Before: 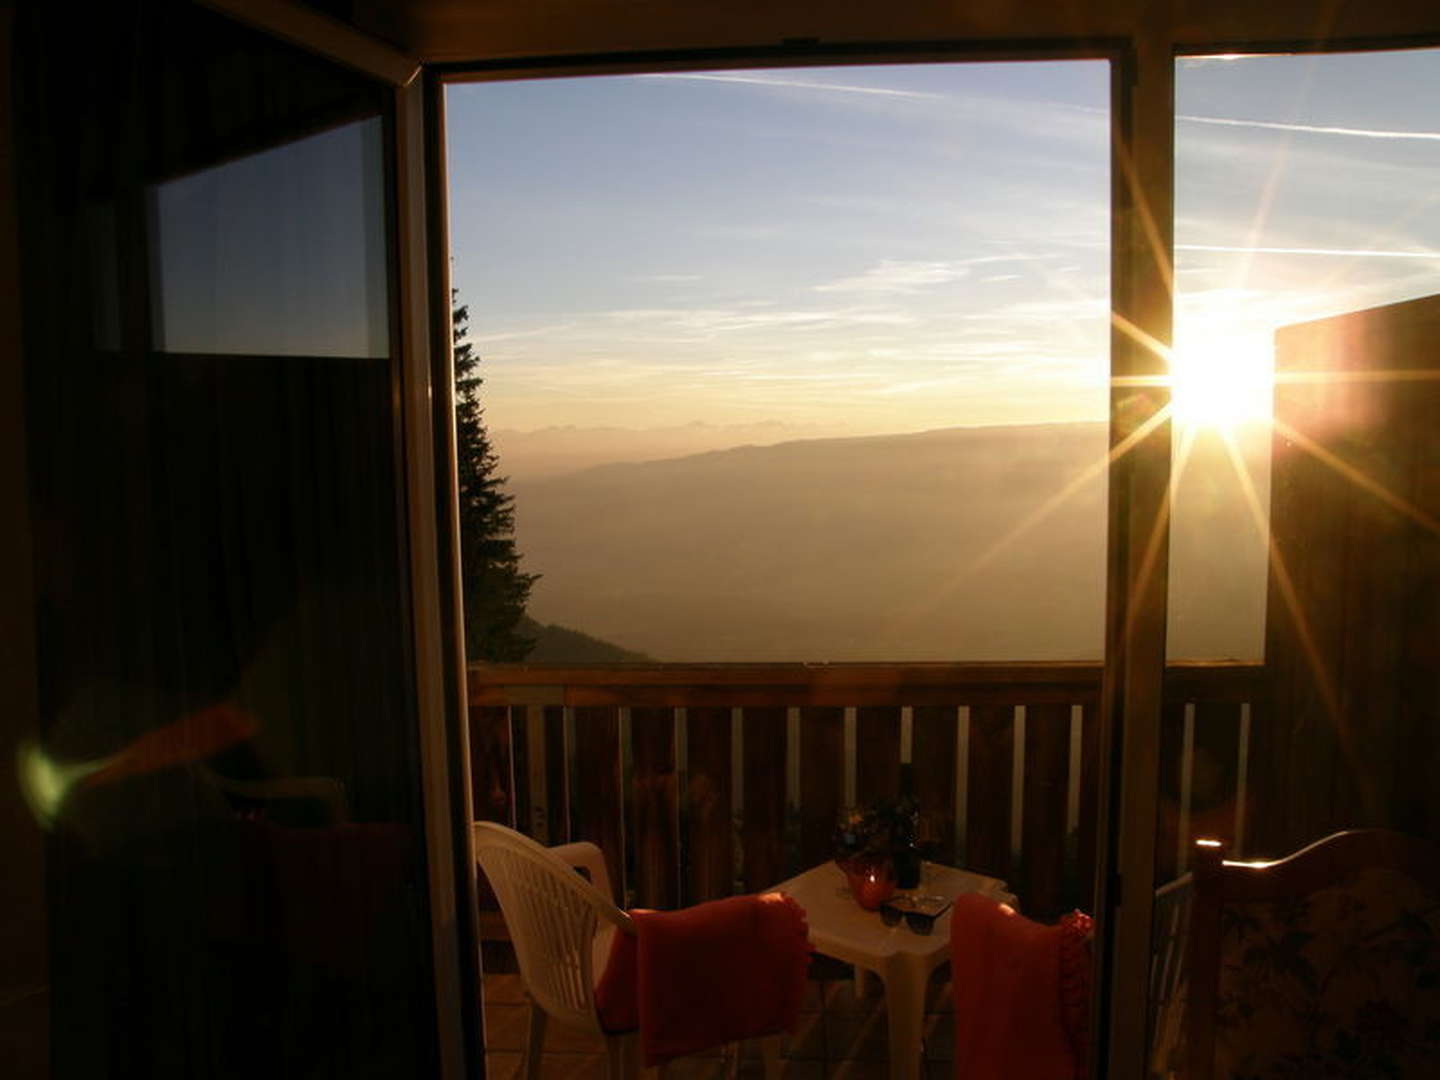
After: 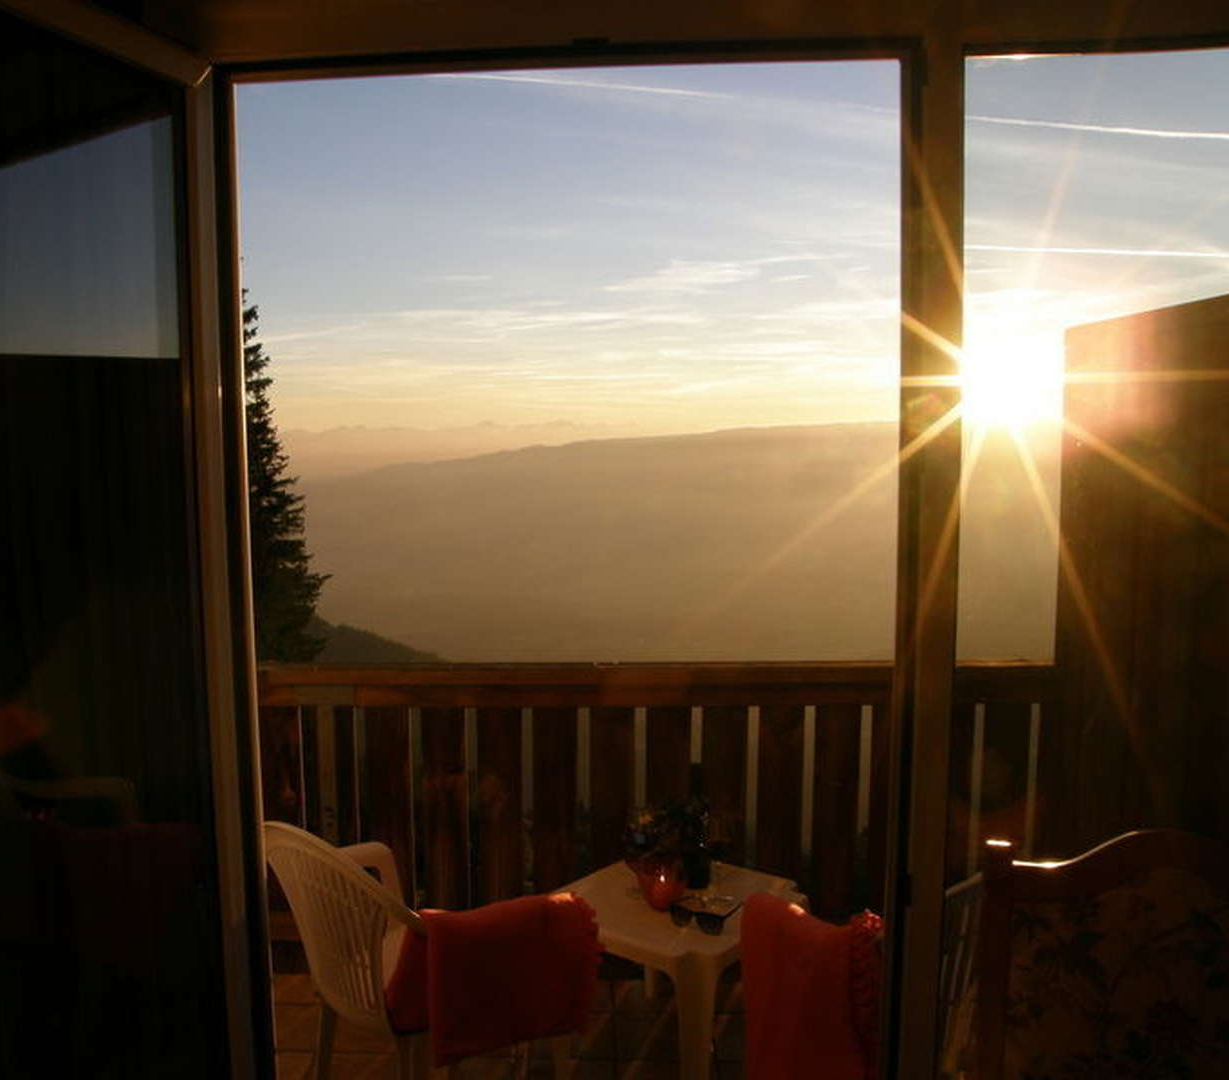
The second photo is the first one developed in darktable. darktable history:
crop and rotate: left 14.625%
